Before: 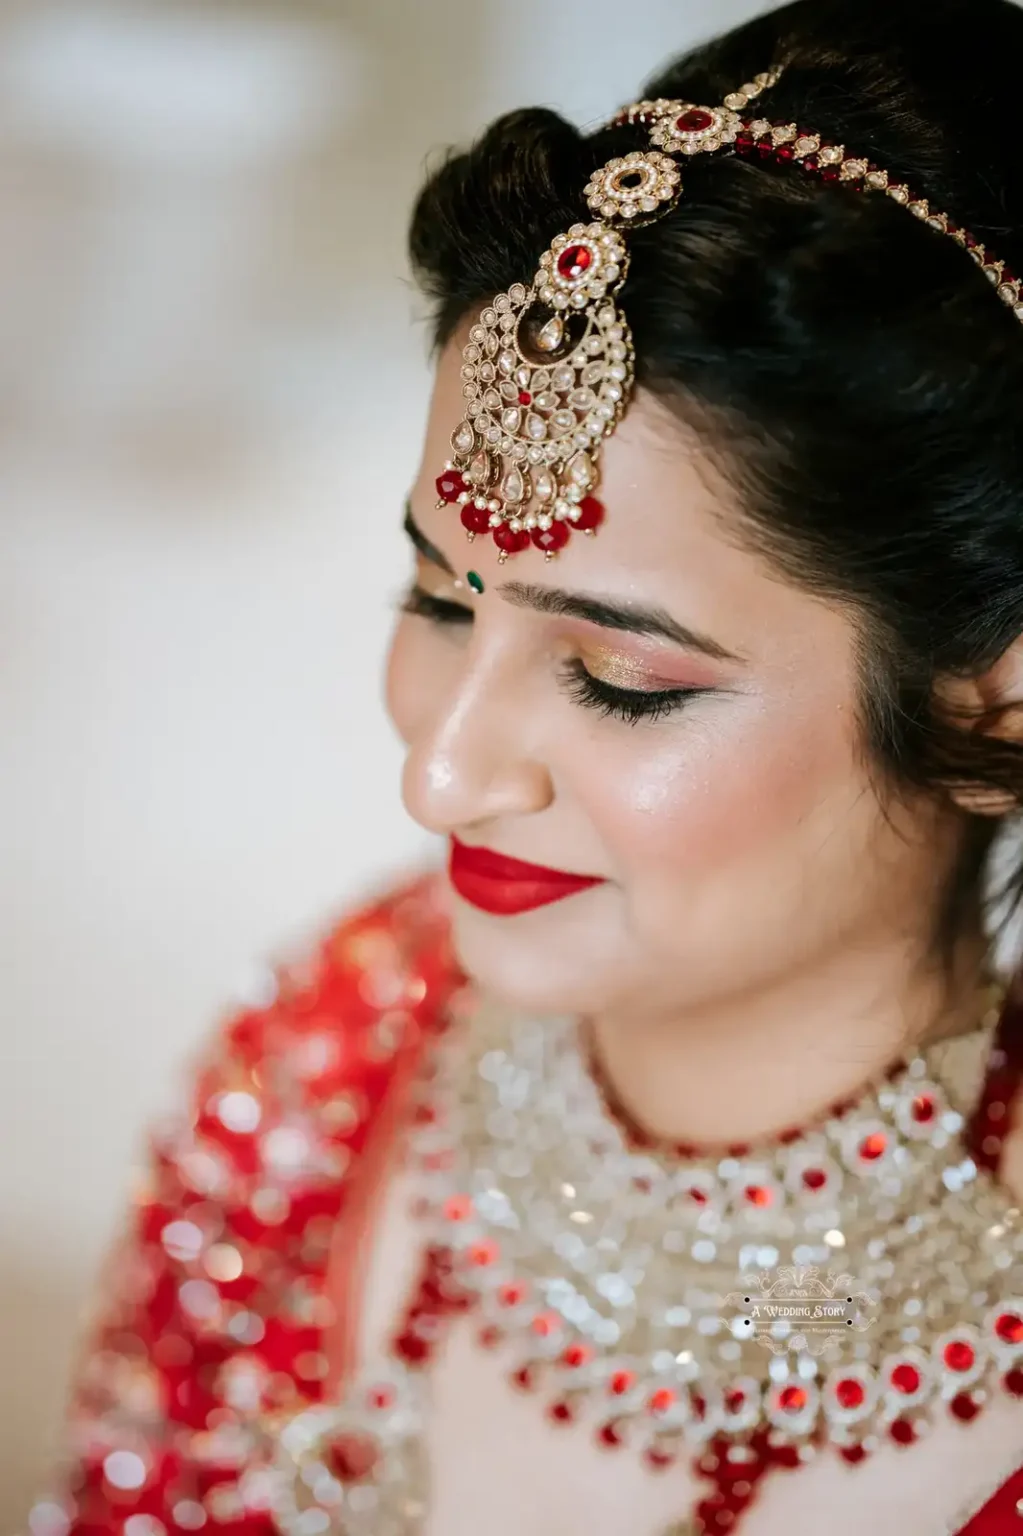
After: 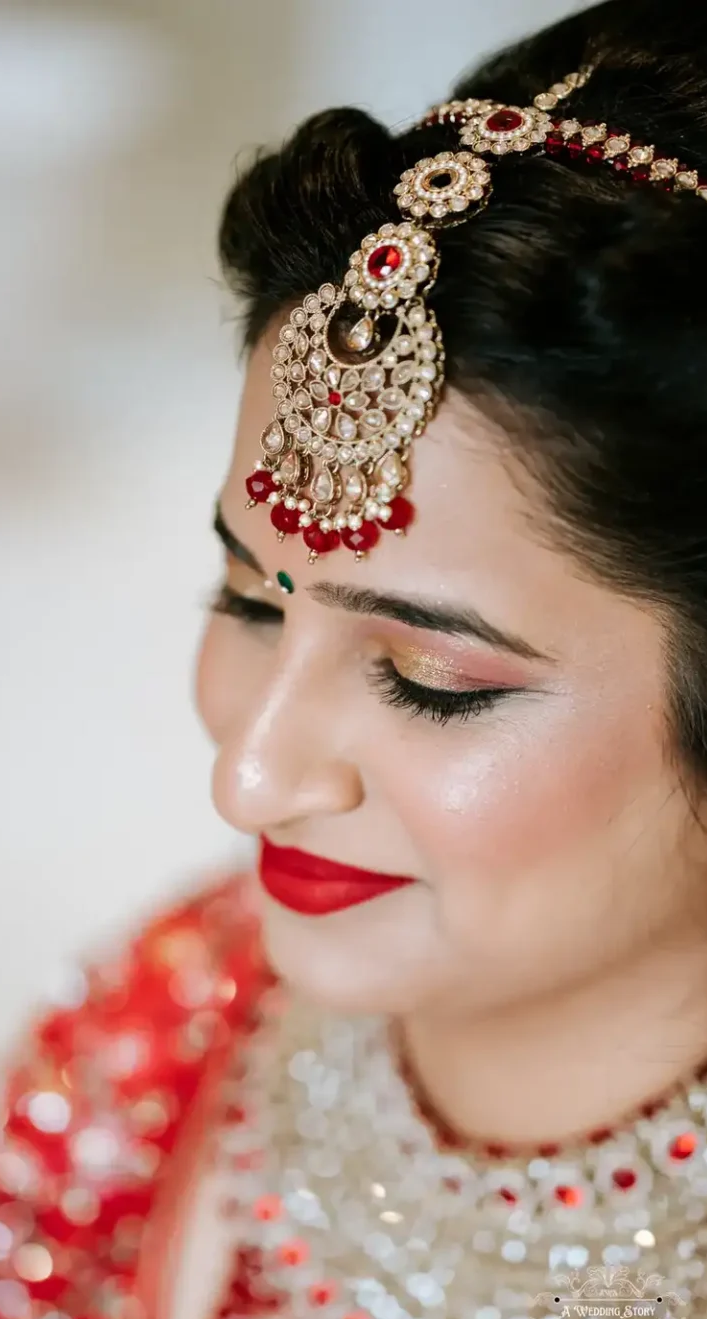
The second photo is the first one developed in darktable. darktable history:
crop: left 18.653%, right 12.203%, bottom 14.094%
